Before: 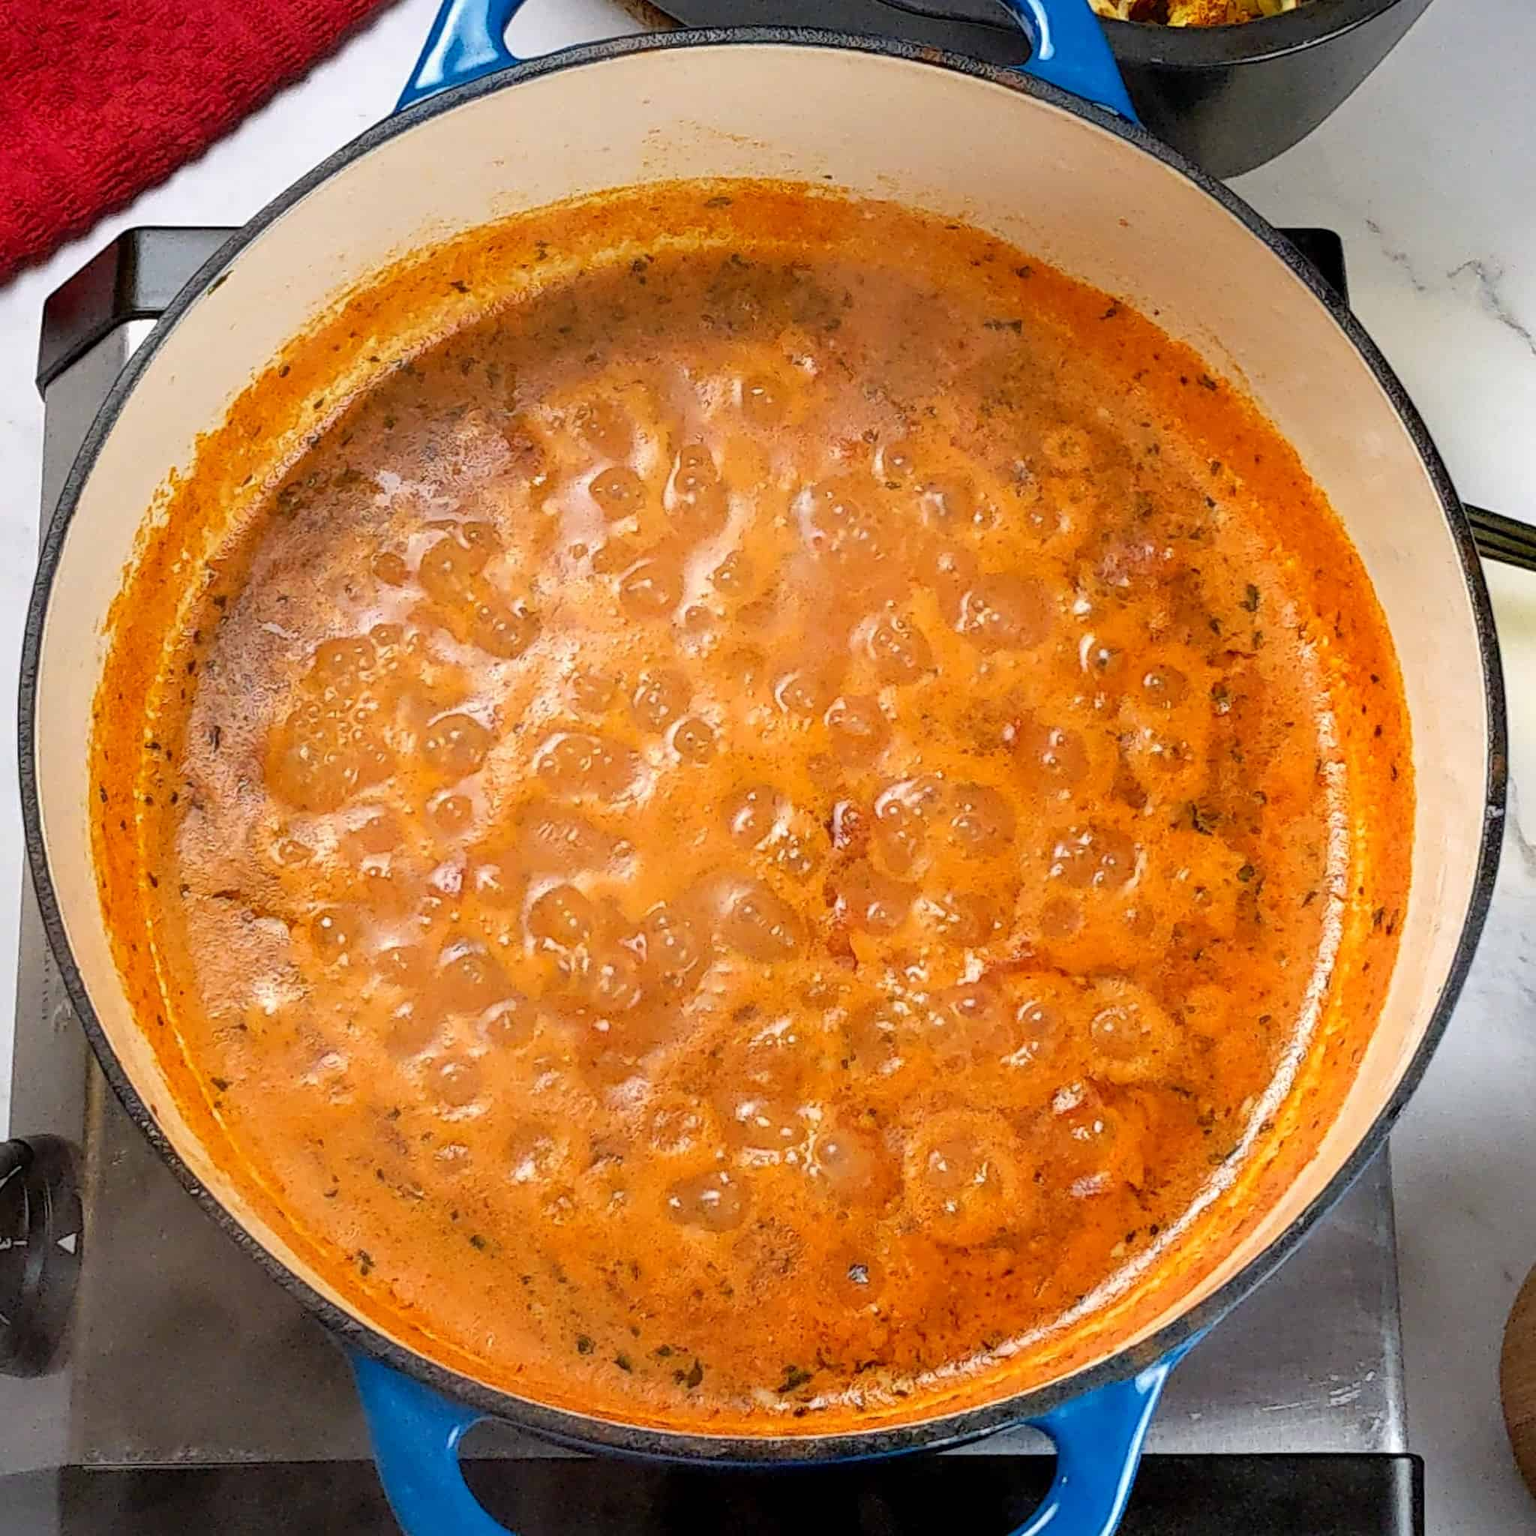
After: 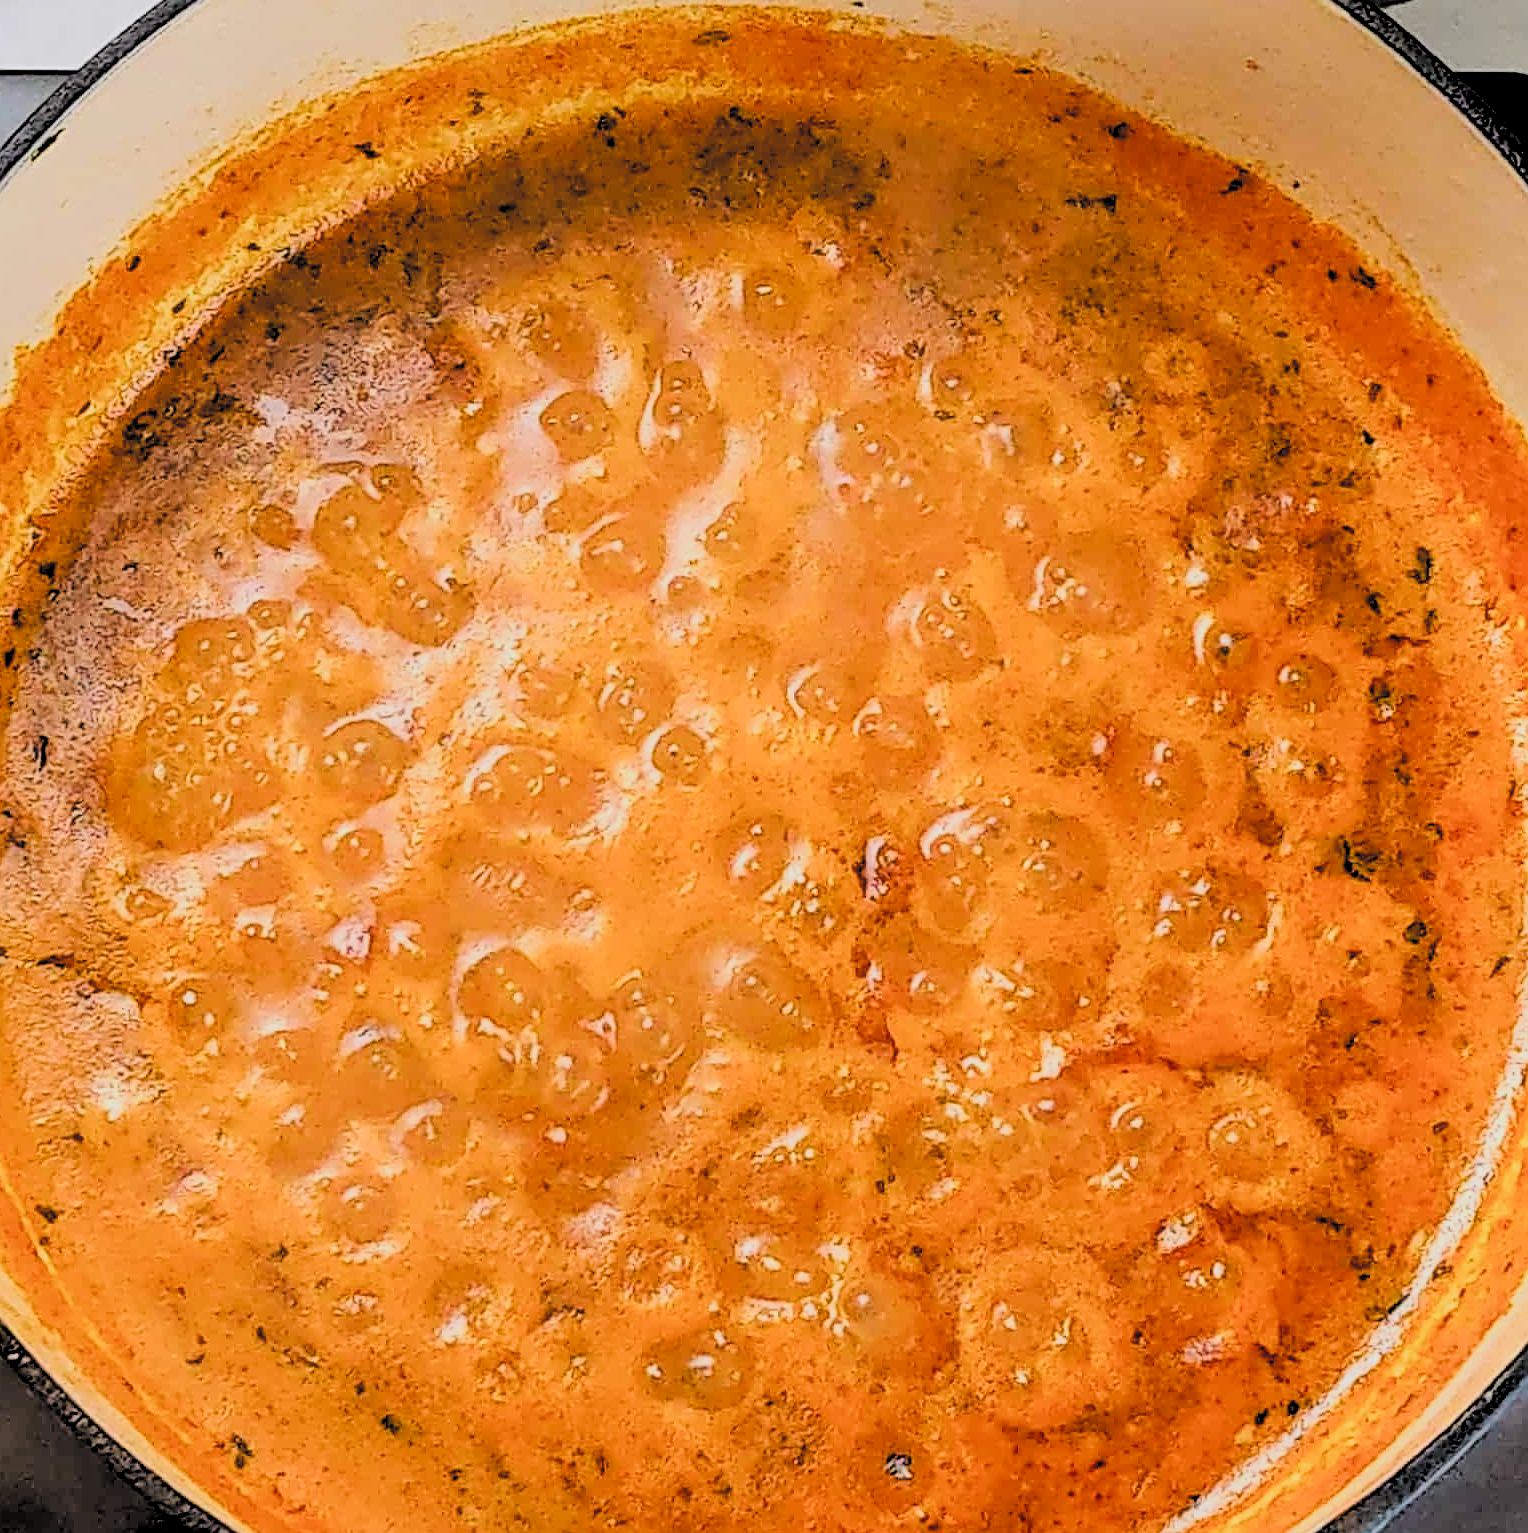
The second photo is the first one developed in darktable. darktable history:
crop and rotate: left 12.037%, top 11.332%, right 13.307%, bottom 13.779%
exposure: black level correction 0.009, compensate highlight preservation false
filmic rgb: black relative exposure -2.84 EV, white relative exposure 4.56 EV, hardness 1.75, contrast 1.252, preserve chrominance RGB euclidean norm, color science v5 (2021), contrast in shadows safe, contrast in highlights safe
levels: levels [0, 0.48, 0.961]
sharpen: radius 1.97
local contrast: highlights 103%, shadows 99%, detail 119%, midtone range 0.2
color balance rgb: perceptual saturation grading › global saturation 8.328%, perceptual saturation grading › shadows 3.018%, global vibrance 20%
